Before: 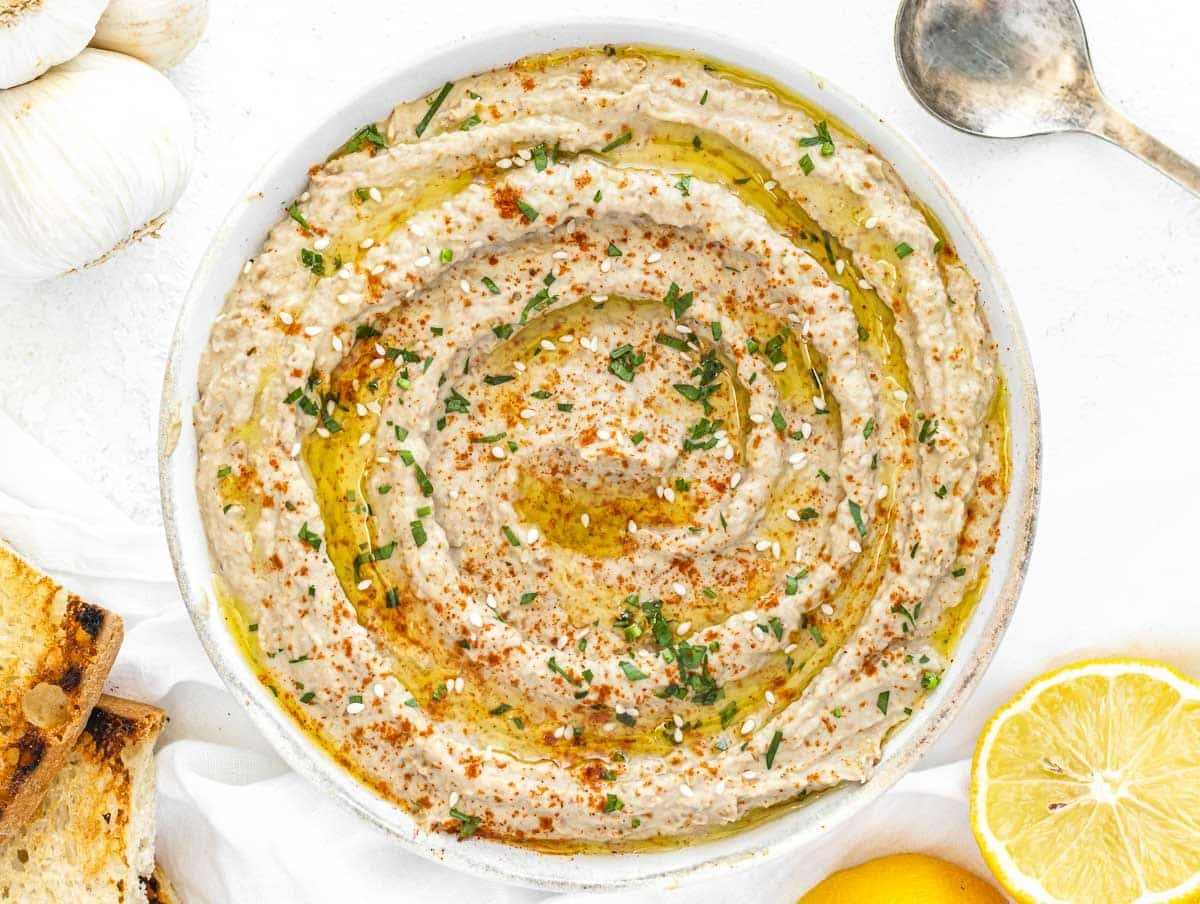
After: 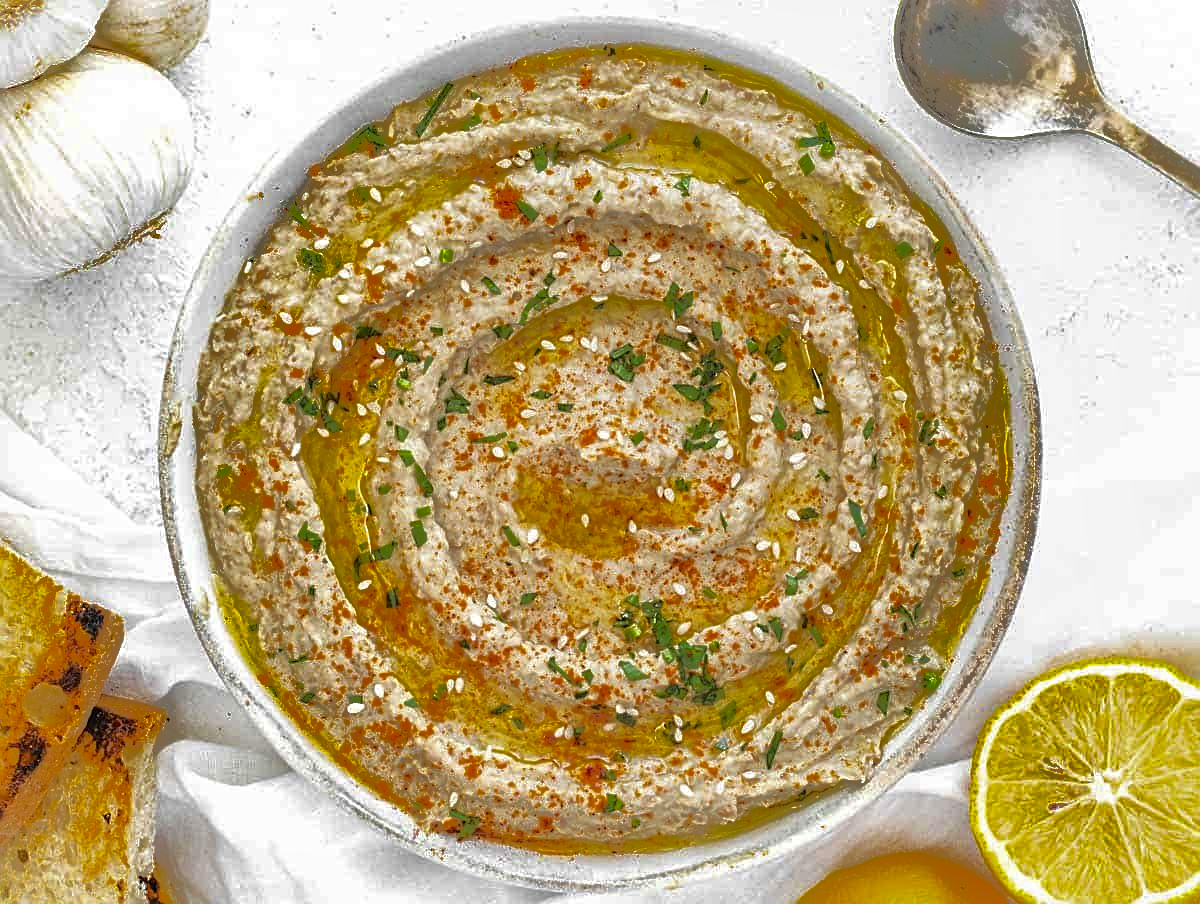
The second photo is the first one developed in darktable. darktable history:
sharpen: on, module defaults
shadows and highlights: shadows -19.34, highlights -73.67
